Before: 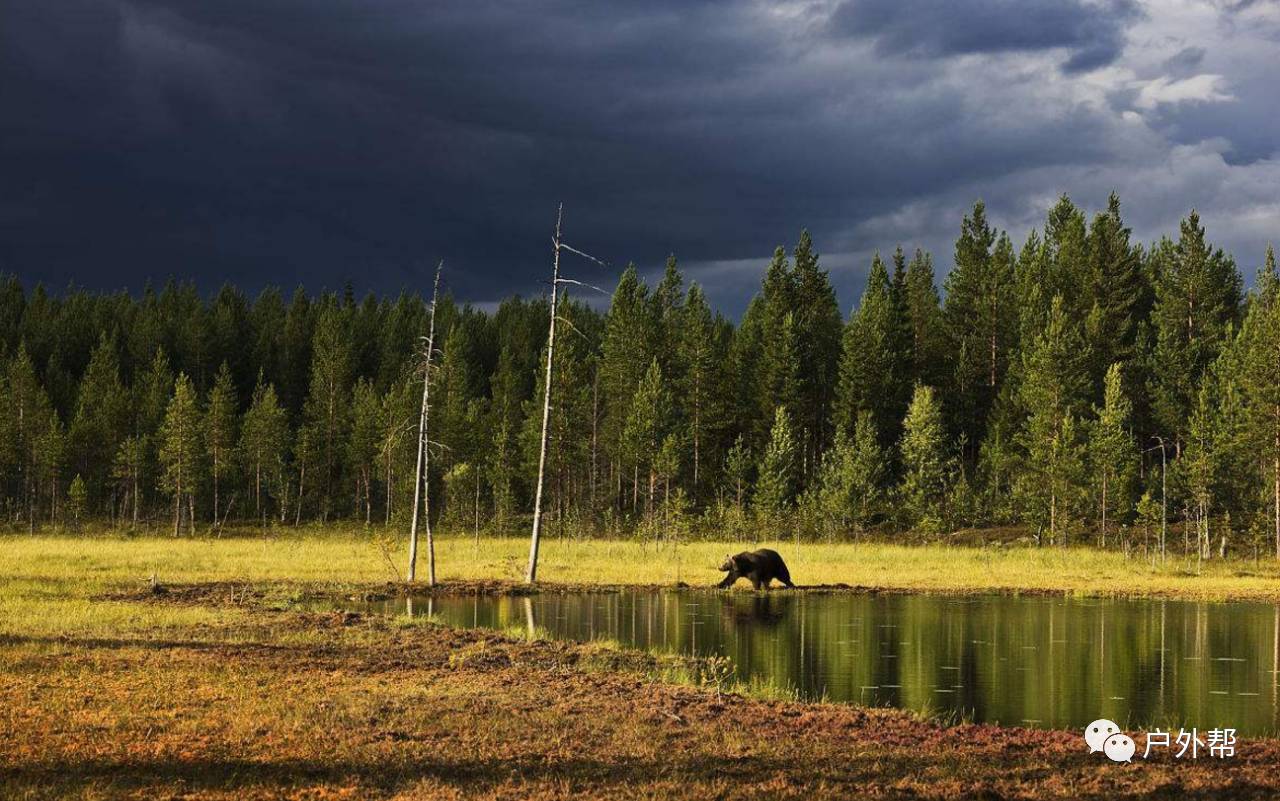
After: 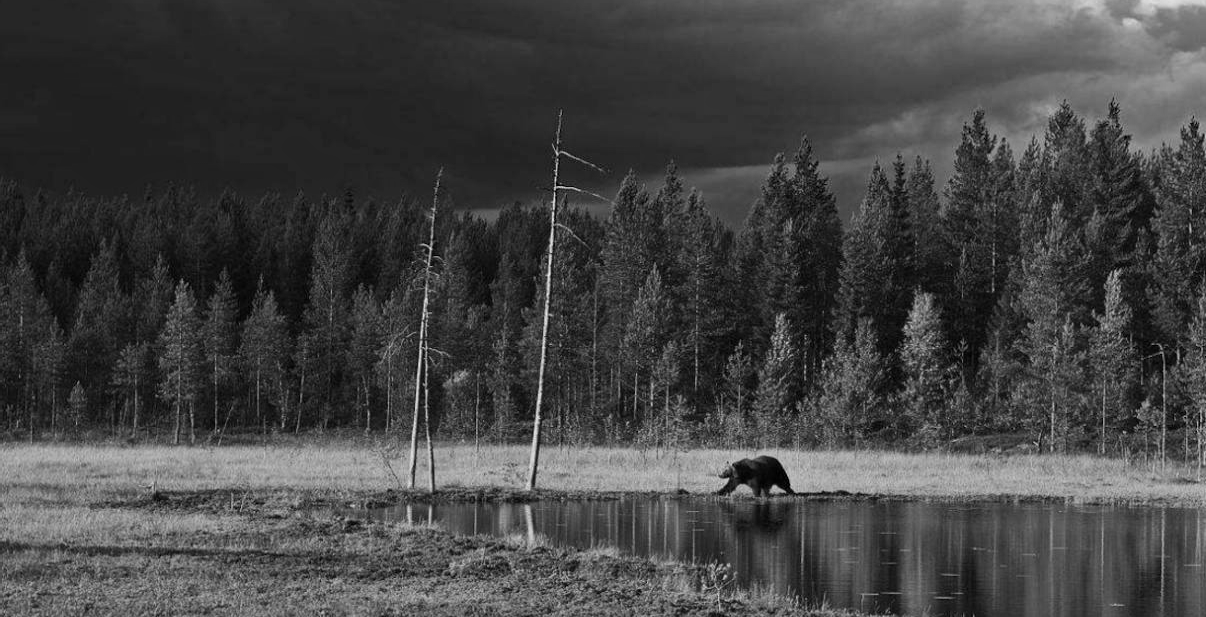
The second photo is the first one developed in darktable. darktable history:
crop and rotate: angle 0.03°, top 11.643%, right 5.651%, bottom 11.189%
monochrome: a 14.95, b -89.96
haze removal: strength 0.29, distance 0.25, compatibility mode true, adaptive false
white balance: red 0.766, blue 1.537
